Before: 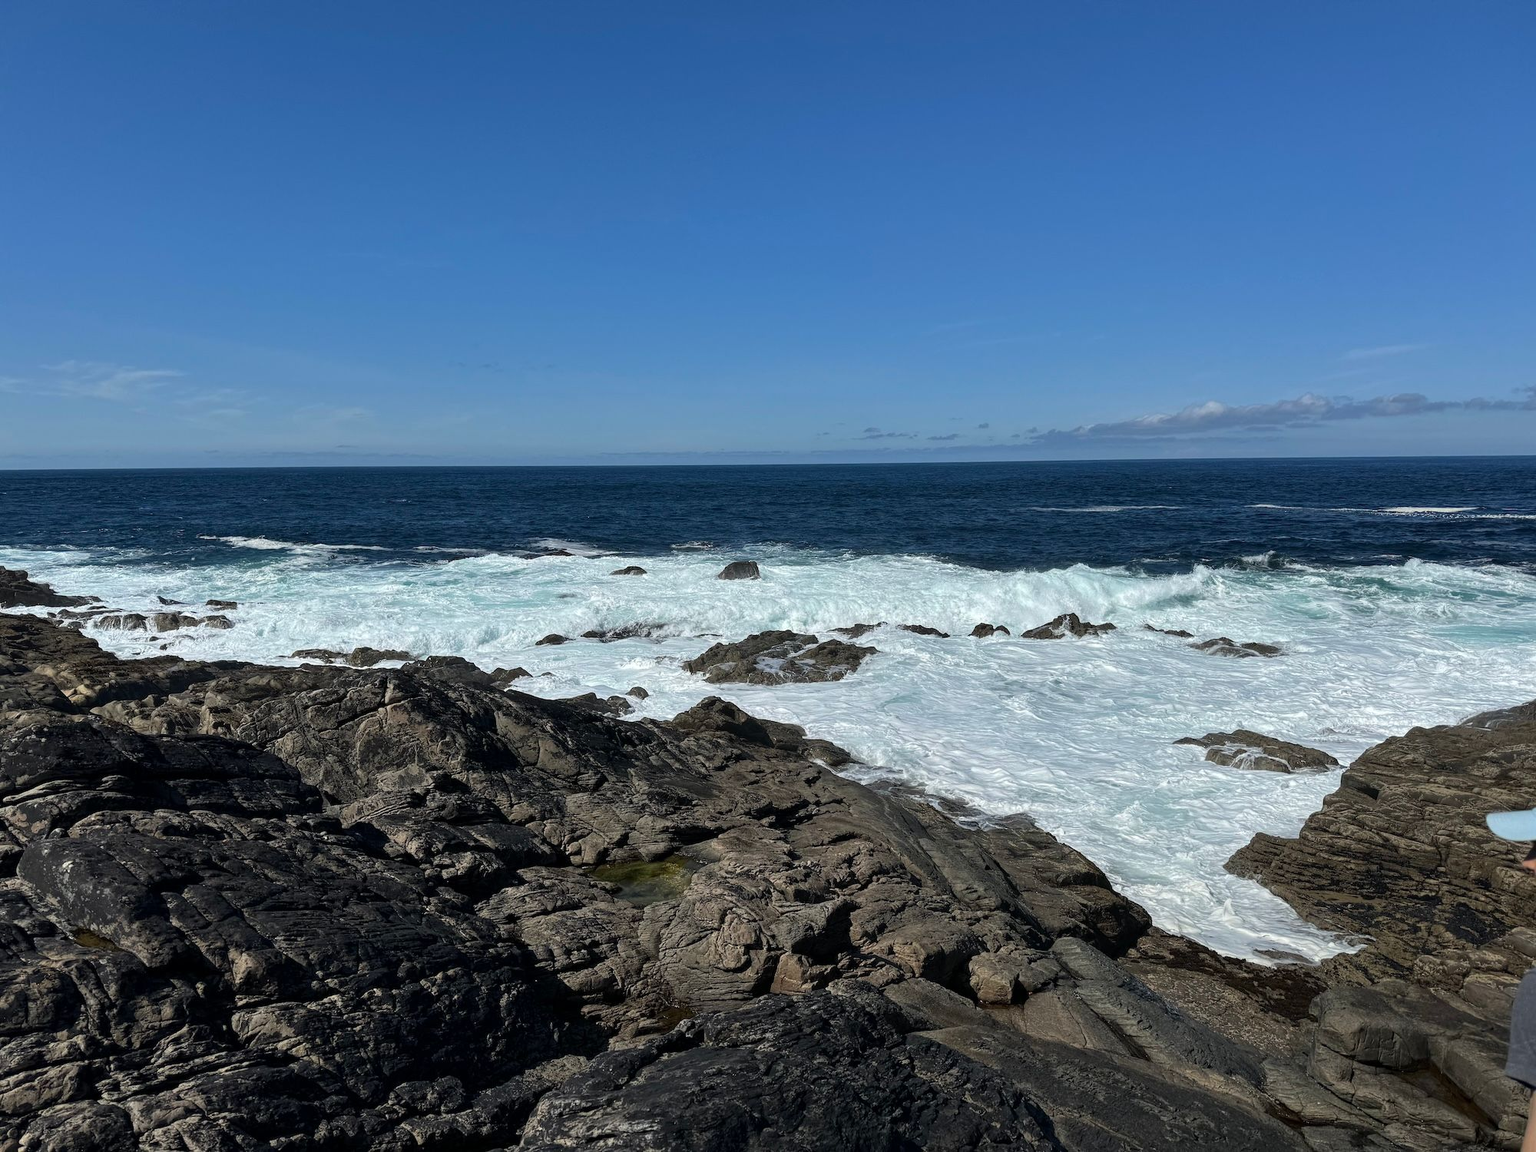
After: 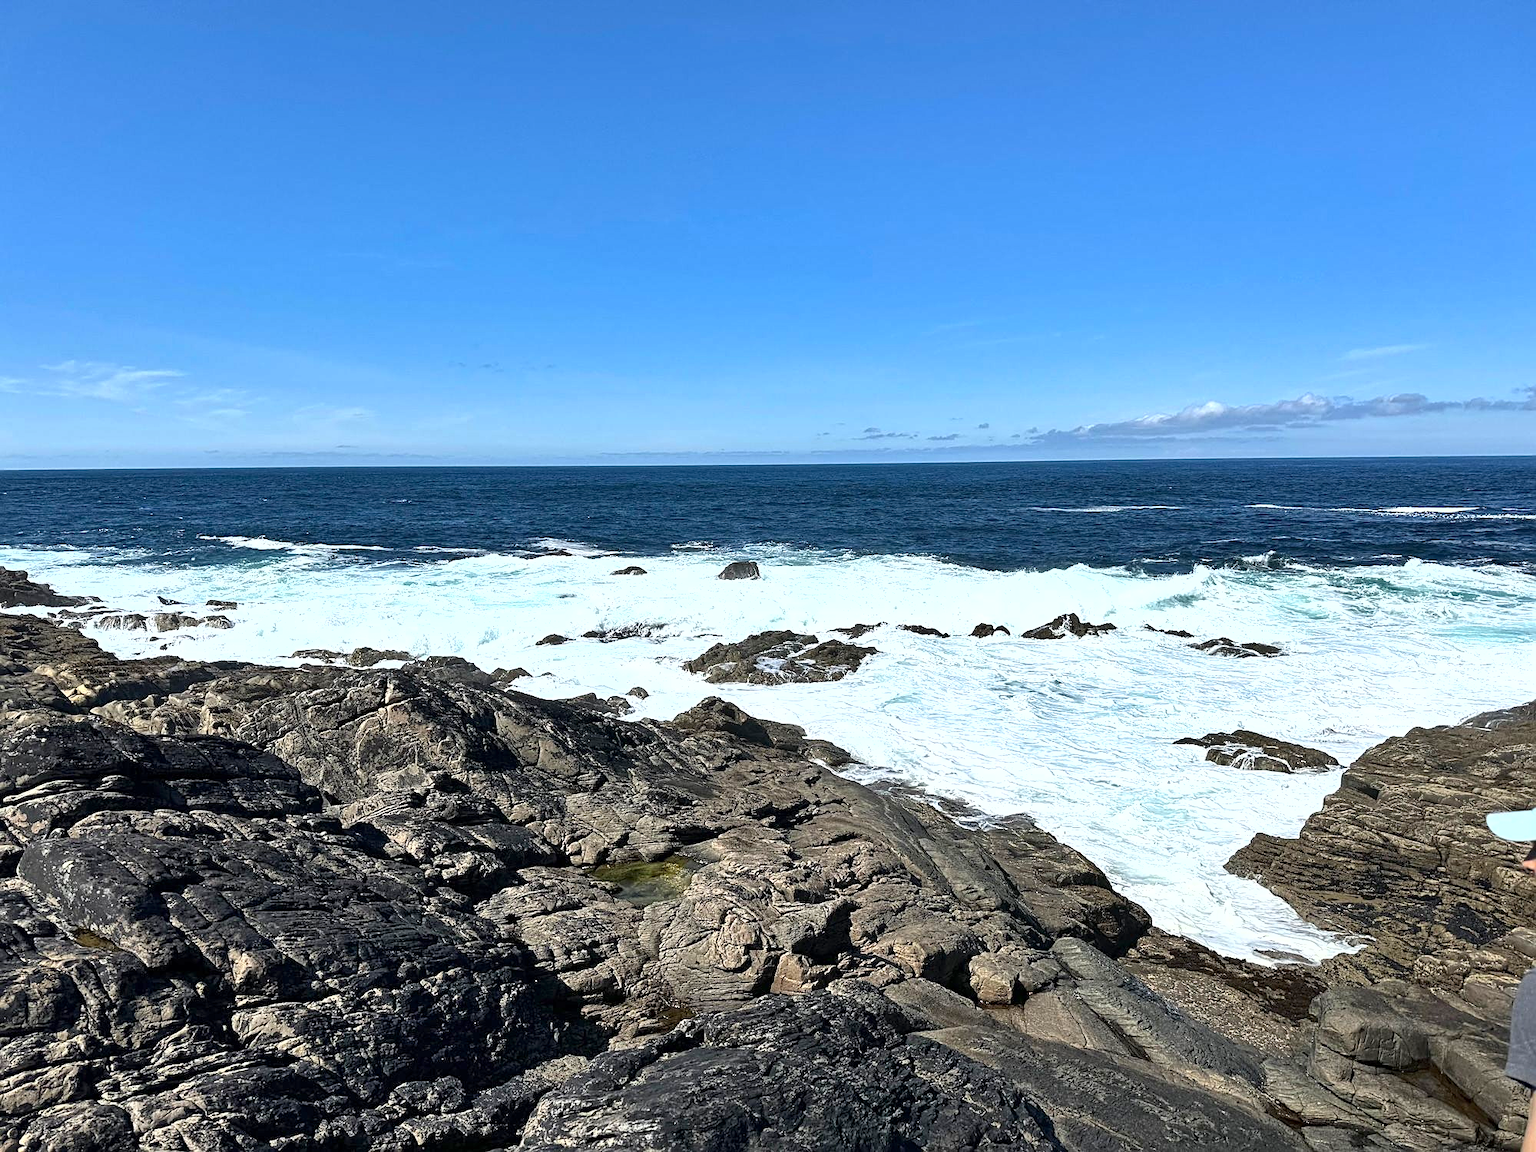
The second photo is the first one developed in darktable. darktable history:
sharpen: on, module defaults
exposure: exposure 1.137 EV, compensate highlight preservation false
shadows and highlights: shadows 40, highlights -54, highlights color adjustment 46%, low approximation 0.01, soften with gaussian
